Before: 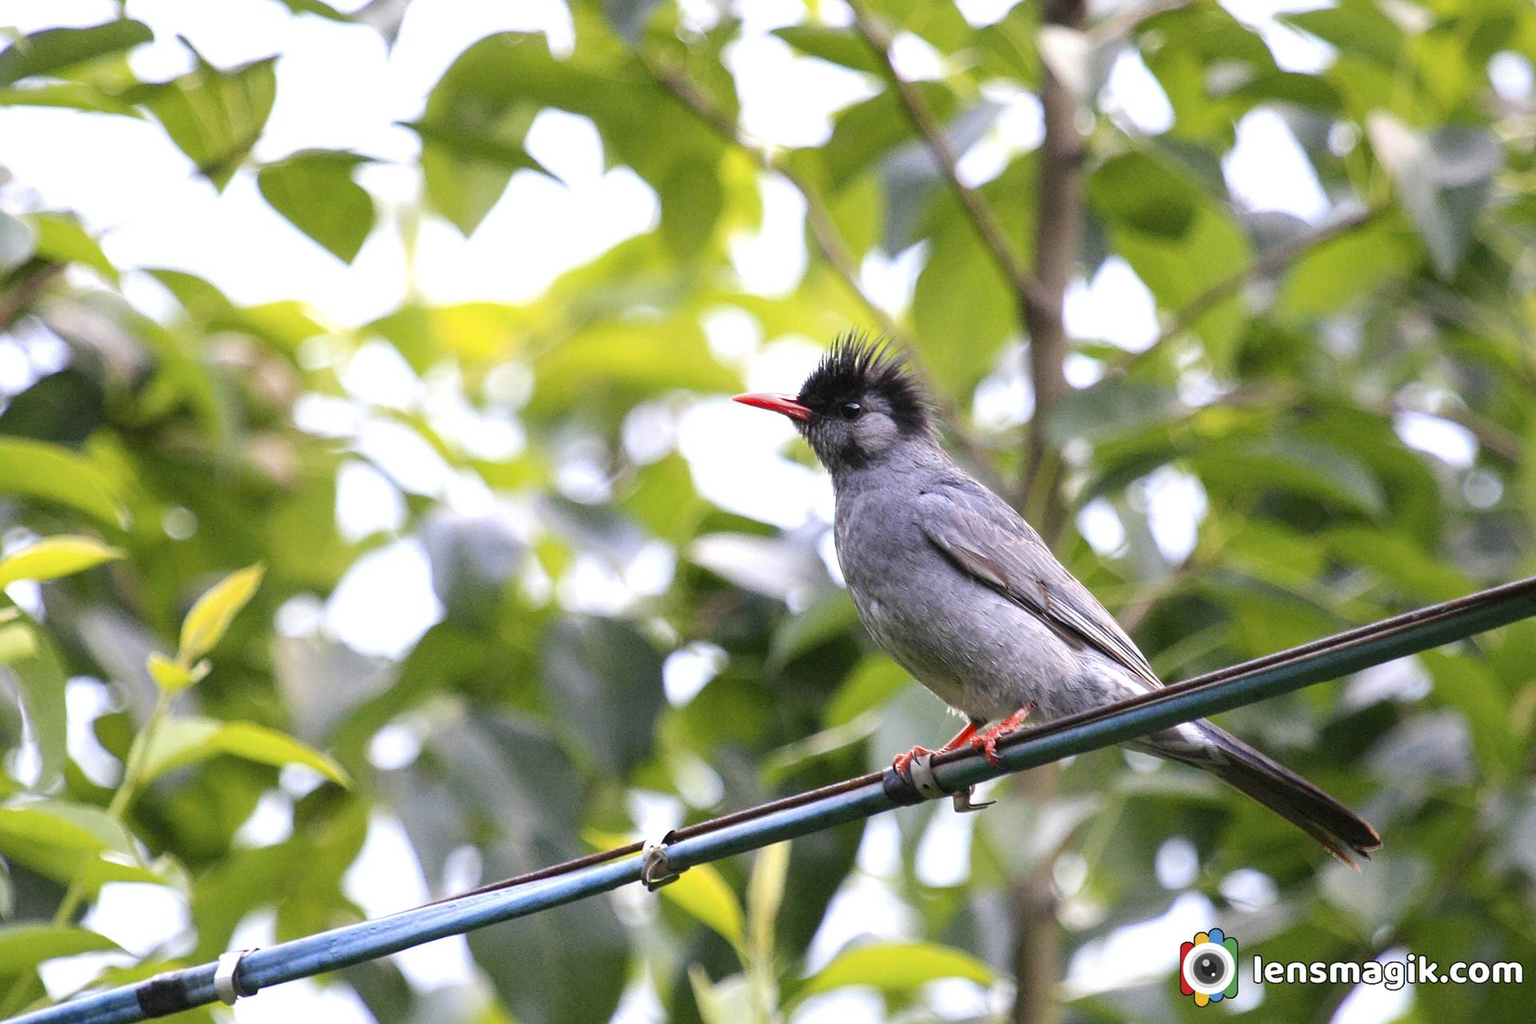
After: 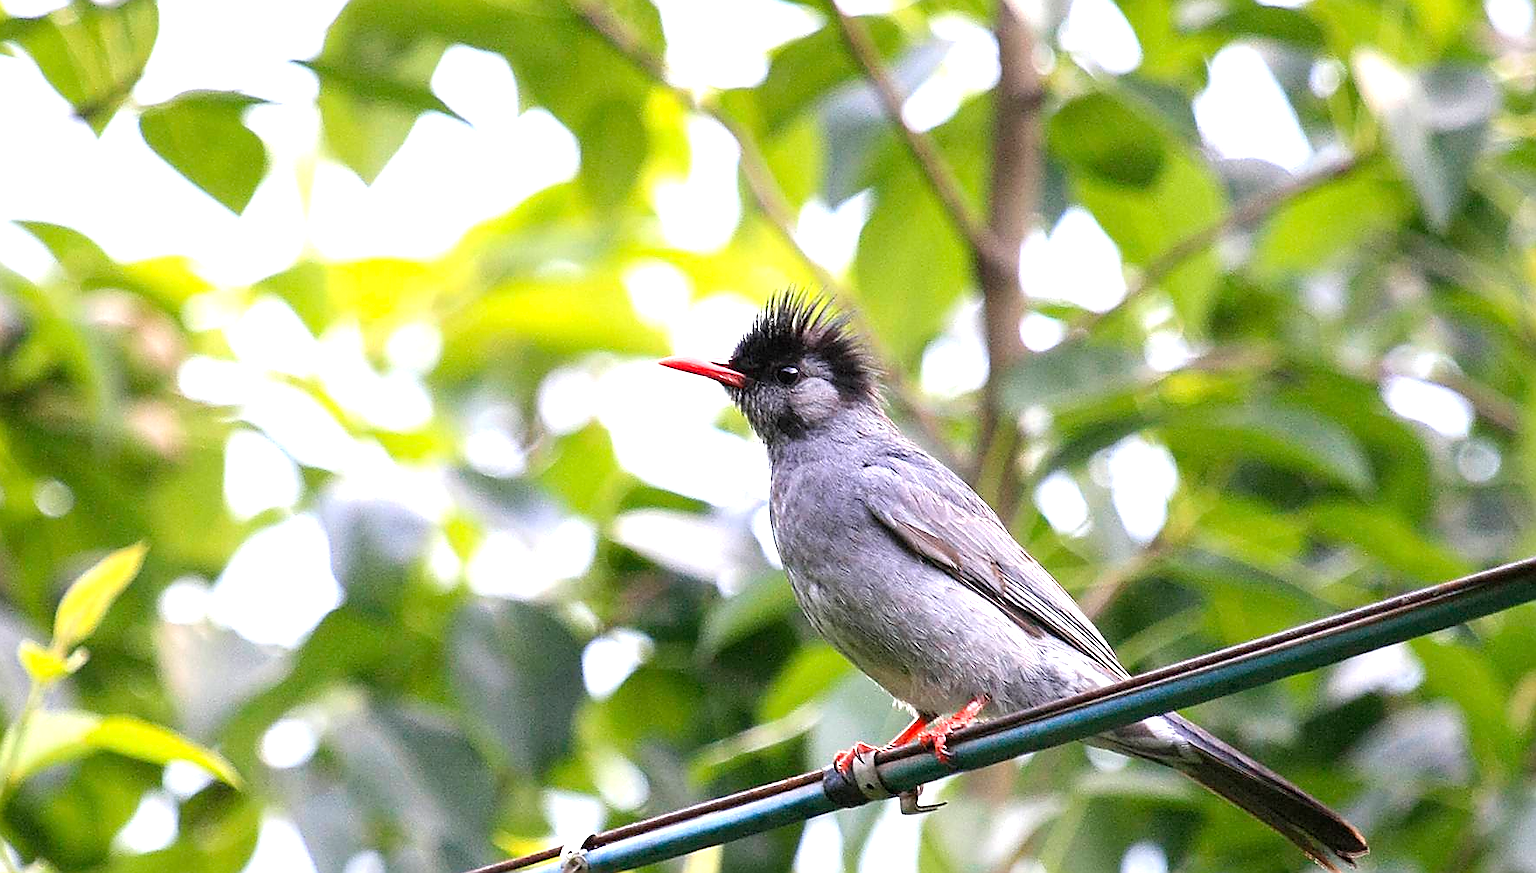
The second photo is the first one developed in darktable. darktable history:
crop: left 8.5%, top 6.571%, bottom 15.381%
exposure: exposure 0.563 EV, compensate highlight preservation false
sharpen: radius 1.421, amount 1.26, threshold 0.83
